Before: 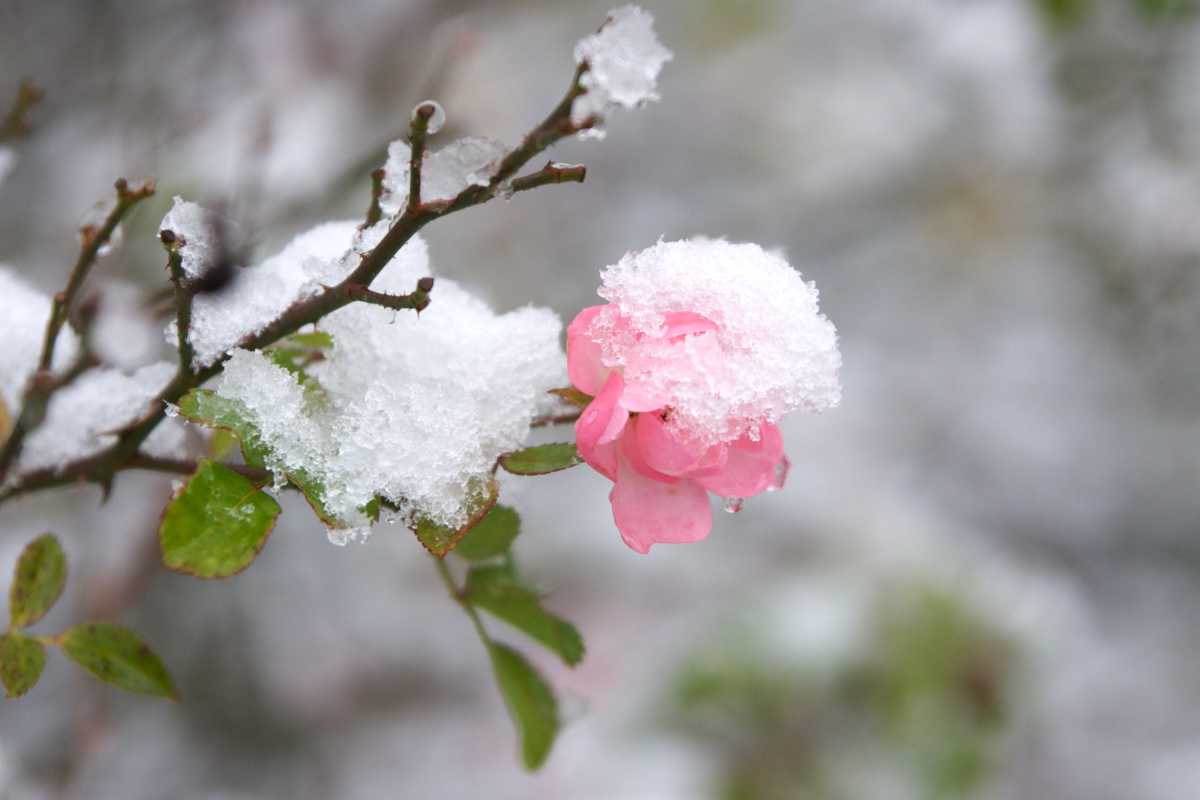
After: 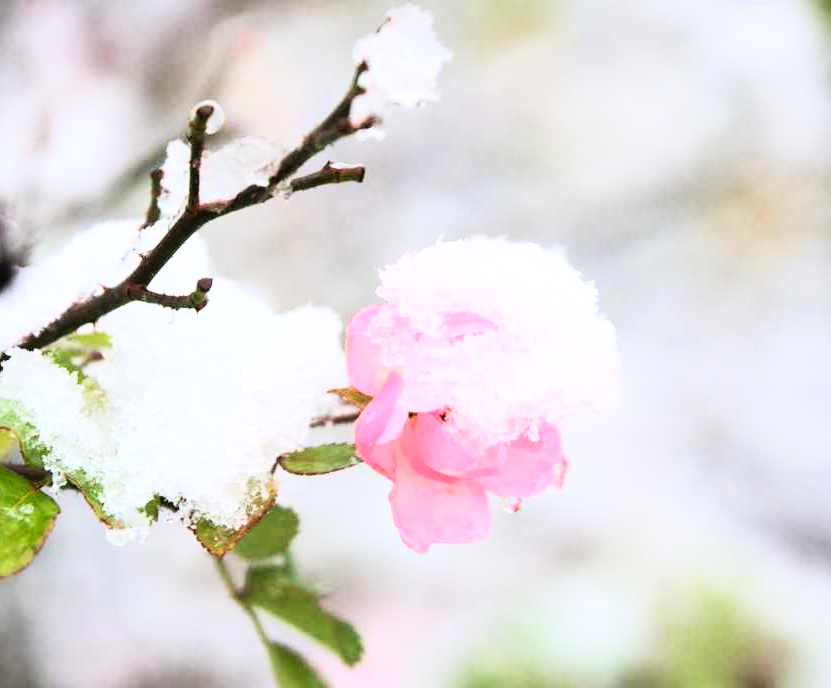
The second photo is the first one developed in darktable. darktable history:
rgb curve: curves: ch0 [(0, 0) (0.21, 0.15) (0.24, 0.21) (0.5, 0.75) (0.75, 0.96) (0.89, 0.99) (1, 1)]; ch1 [(0, 0.02) (0.21, 0.13) (0.25, 0.2) (0.5, 0.67) (0.75, 0.9) (0.89, 0.97) (1, 1)]; ch2 [(0, 0.02) (0.21, 0.13) (0.25, 0.2) (0.5, 0.67) (0.75, 0.9) (0.89, 0.97) (1, 1)], compensate middle gray true
crop: left 18.479%, right 12.2%, bottom 13.971%
